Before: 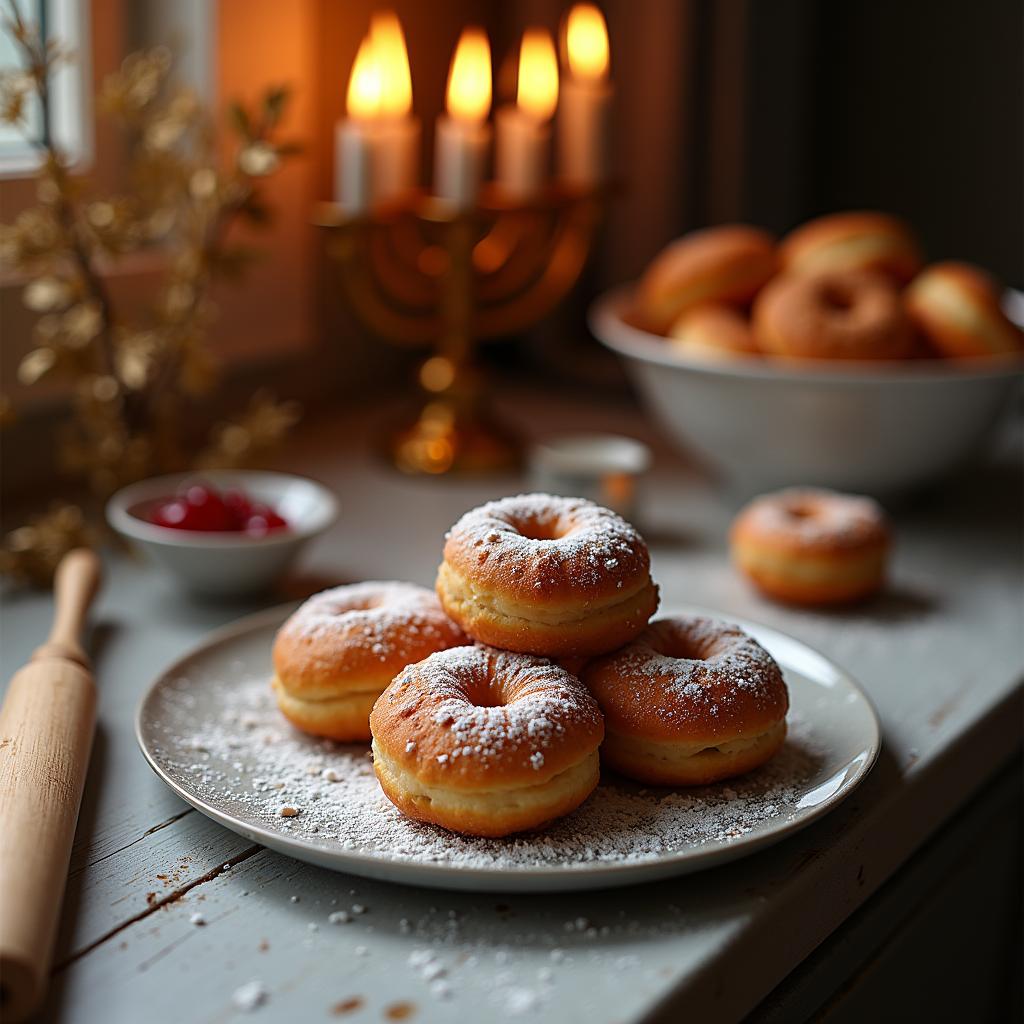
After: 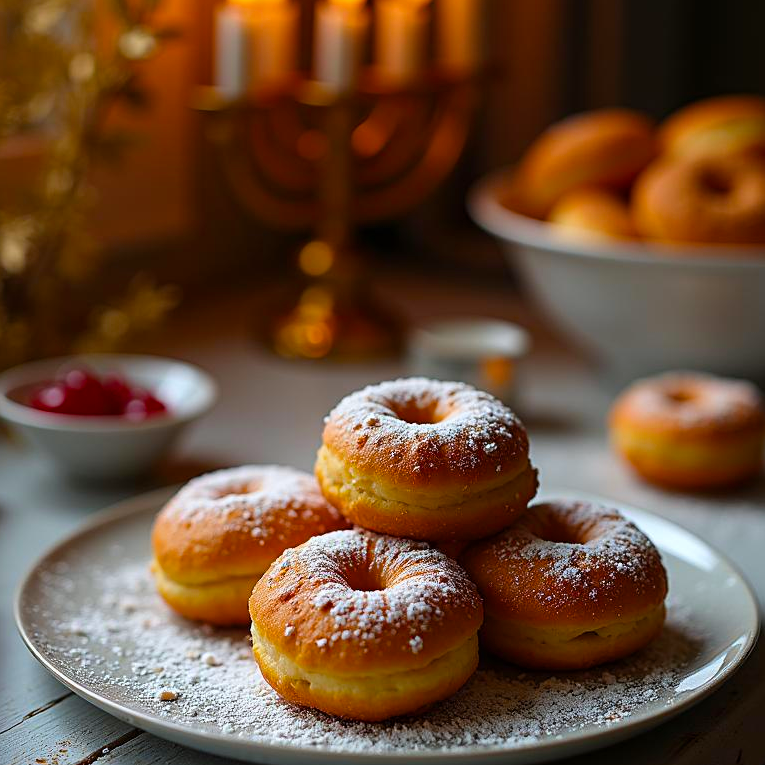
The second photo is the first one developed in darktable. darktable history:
color balance rgb: perceptual saturation grading › global saturation 25%, global vibrance 20%
crop and rotate: left 11.831%, top 11.346%, right 13.429%, bottom 13.899%
white balance: red 0.982, blue 1.018
